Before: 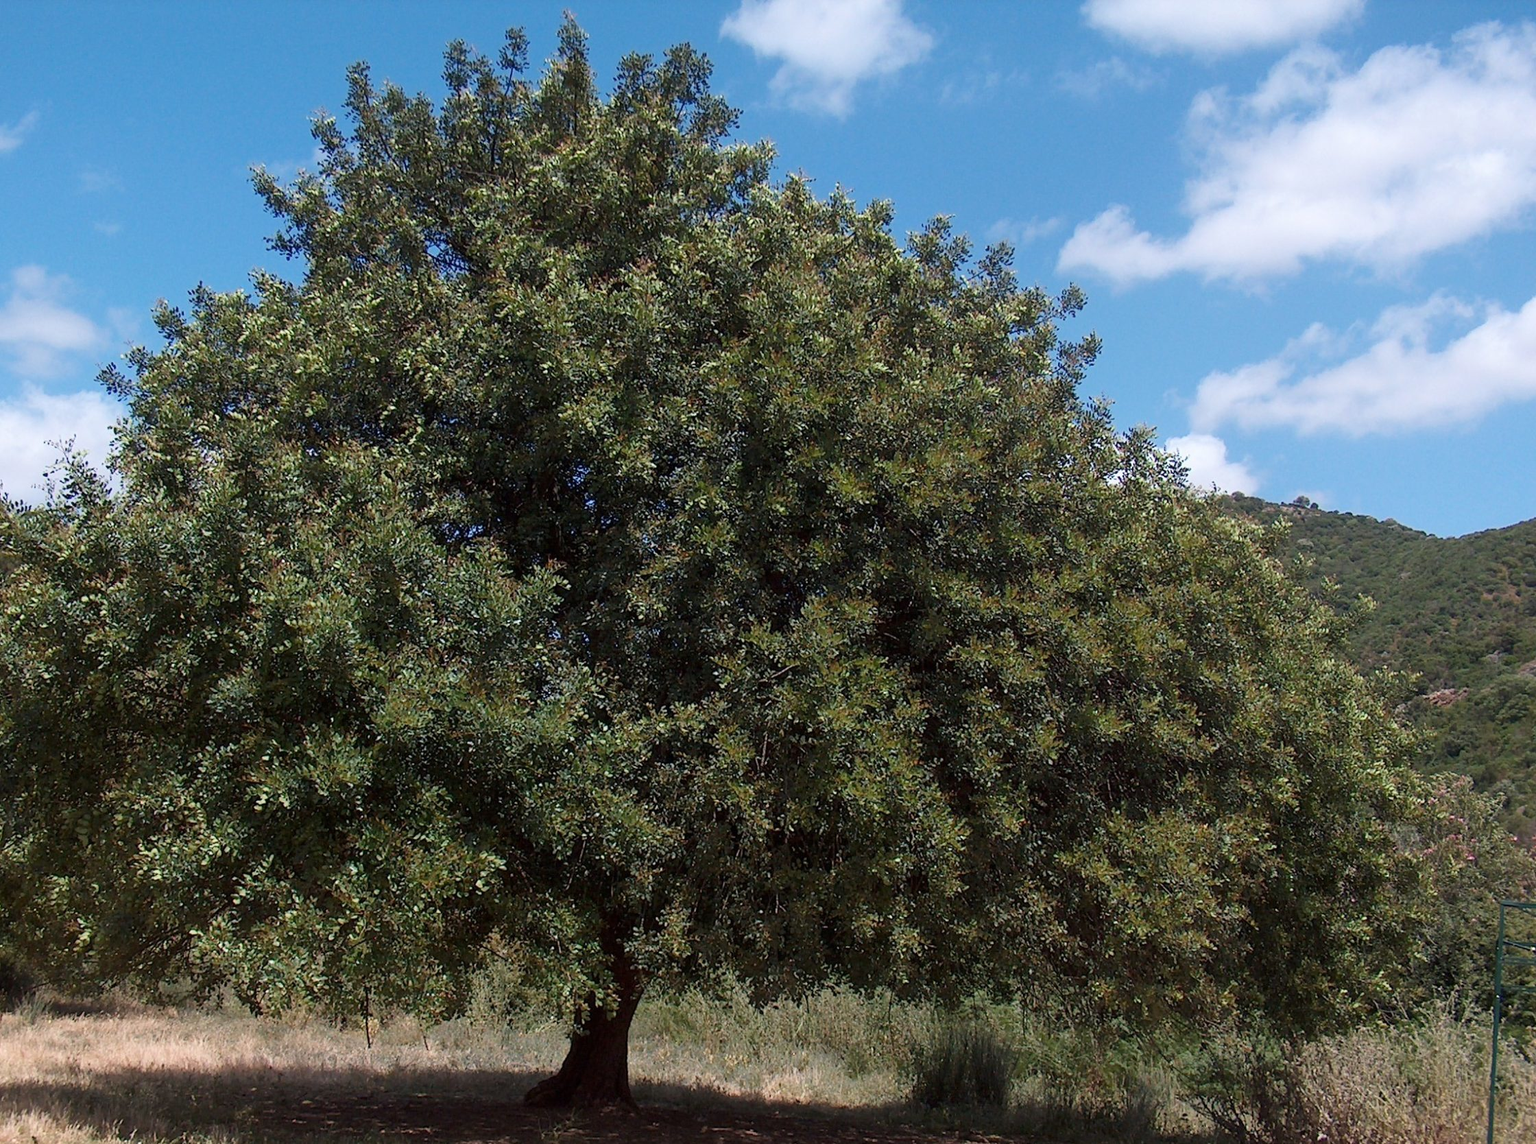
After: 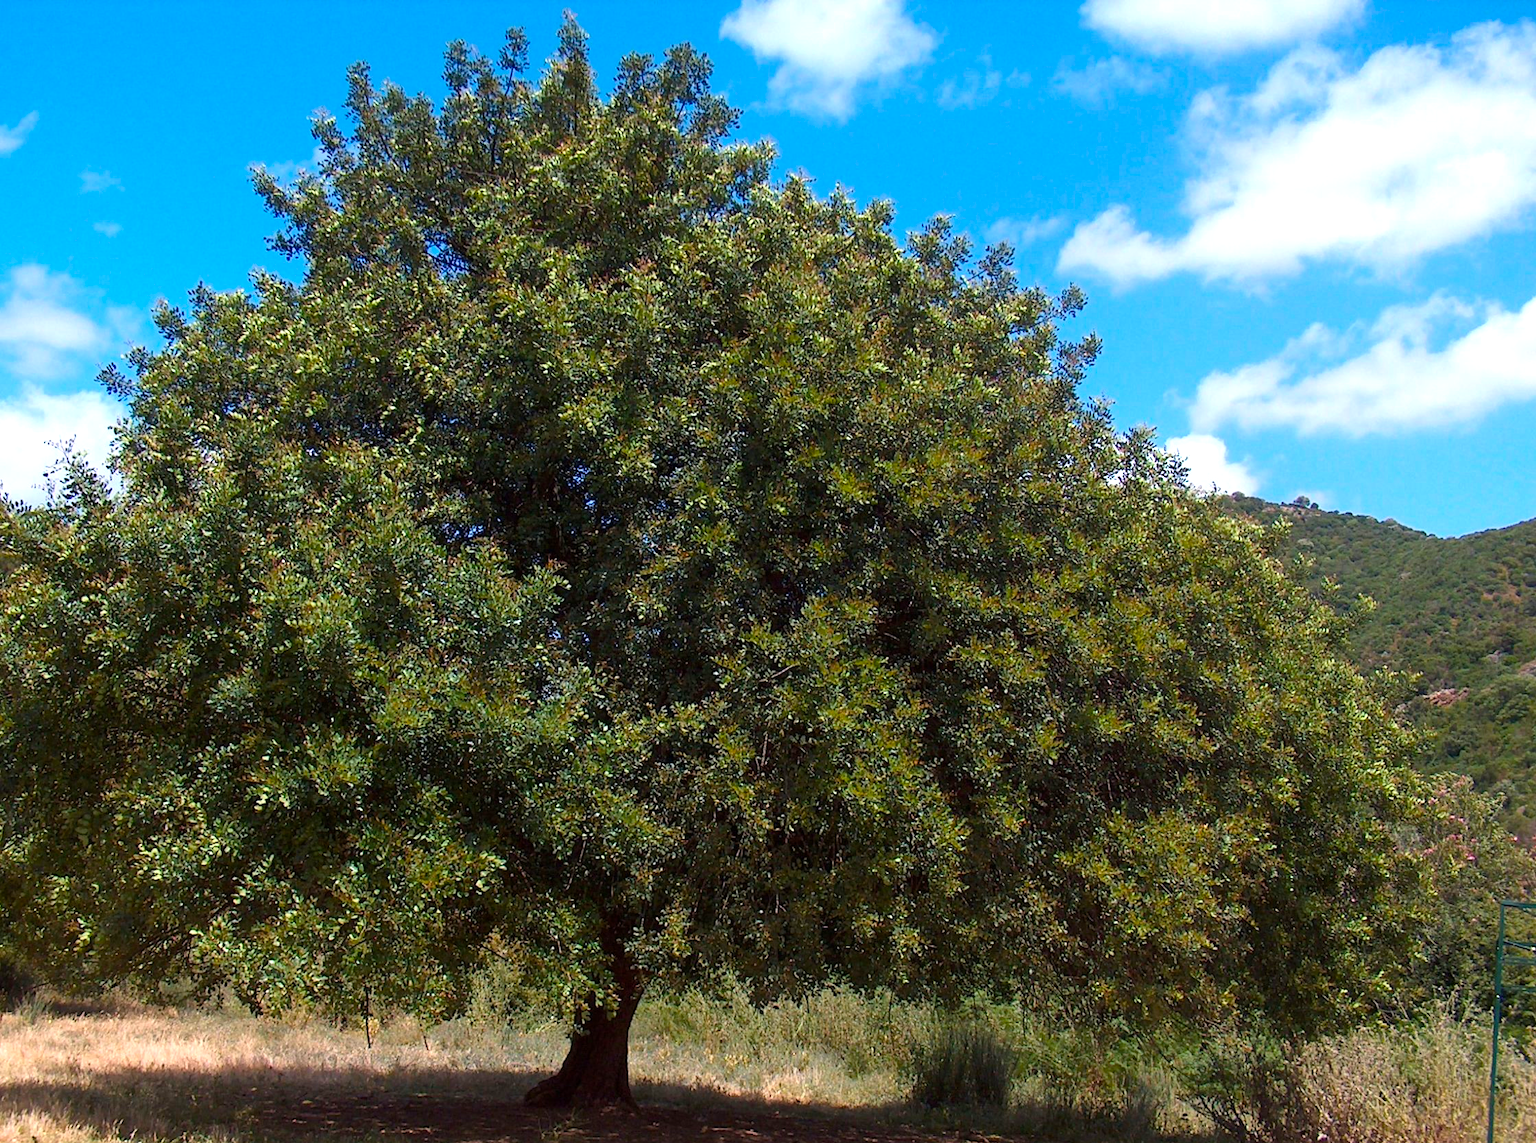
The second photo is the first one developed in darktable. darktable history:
color balance rgb: perceptual saturation grading › global saturation 8.793%, perceptual brilliance grading › global brilliance 12.49%, global vibrance 45.742%
